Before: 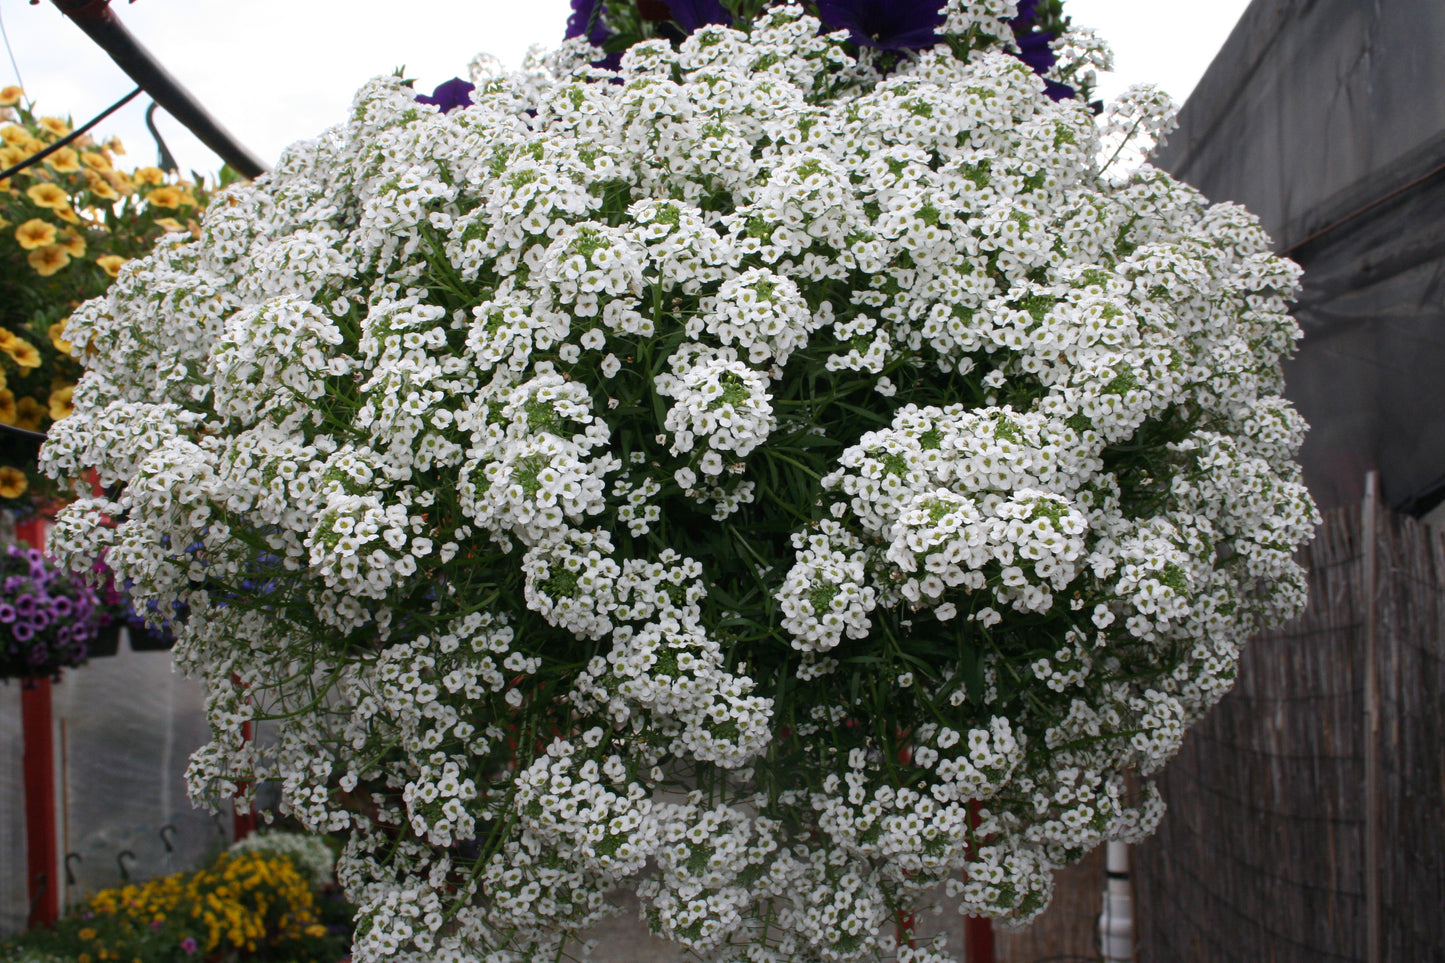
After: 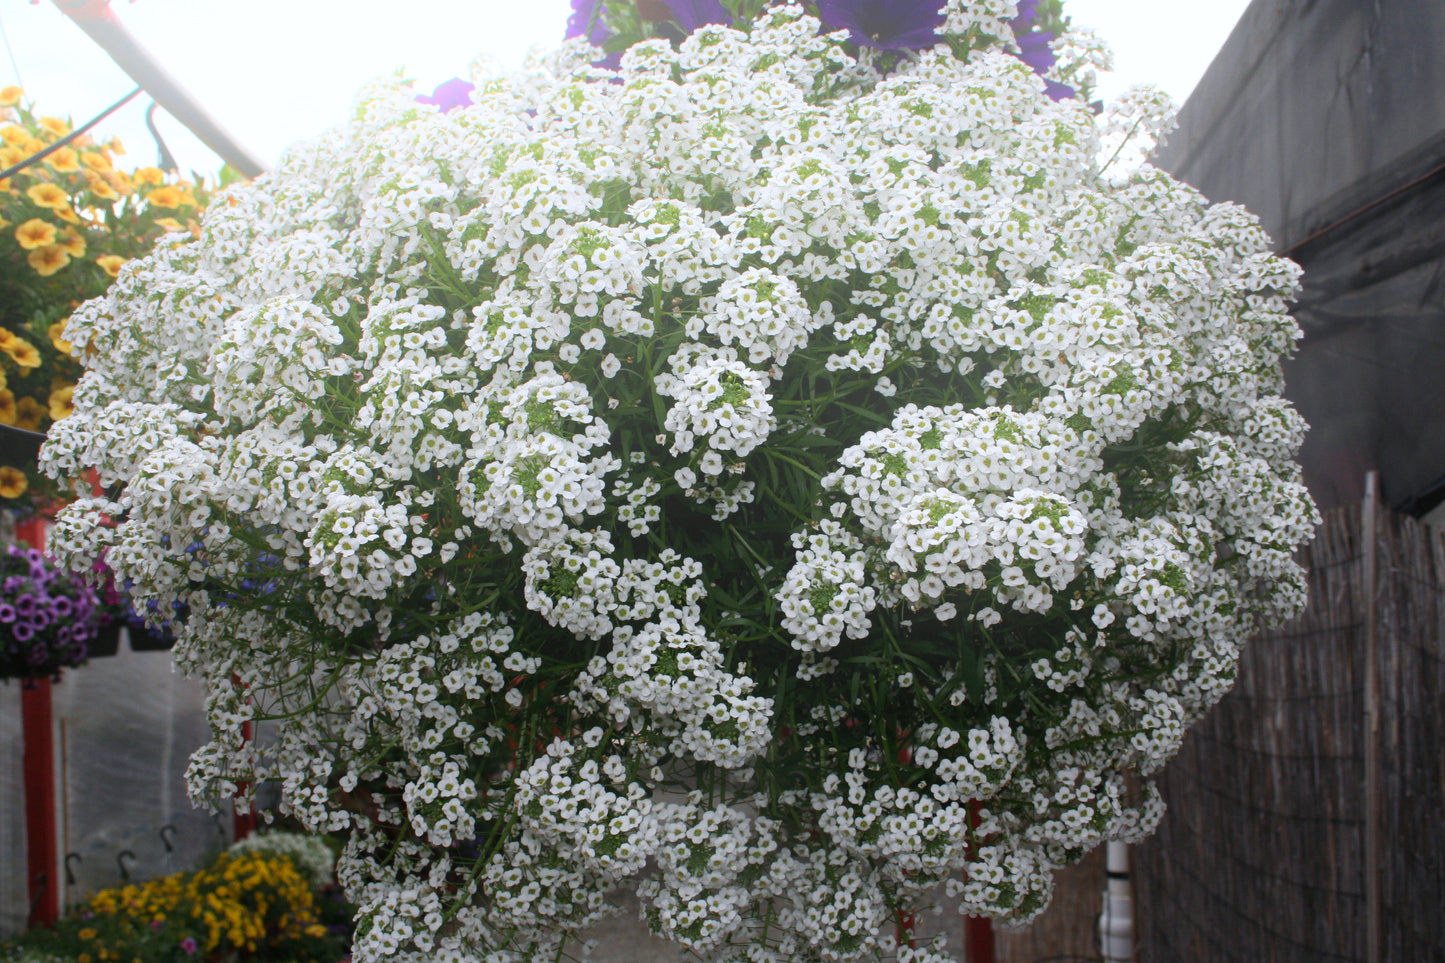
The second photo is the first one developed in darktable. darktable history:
bloom: on, module defaults
white balance: red 0.982, blue 1.018
